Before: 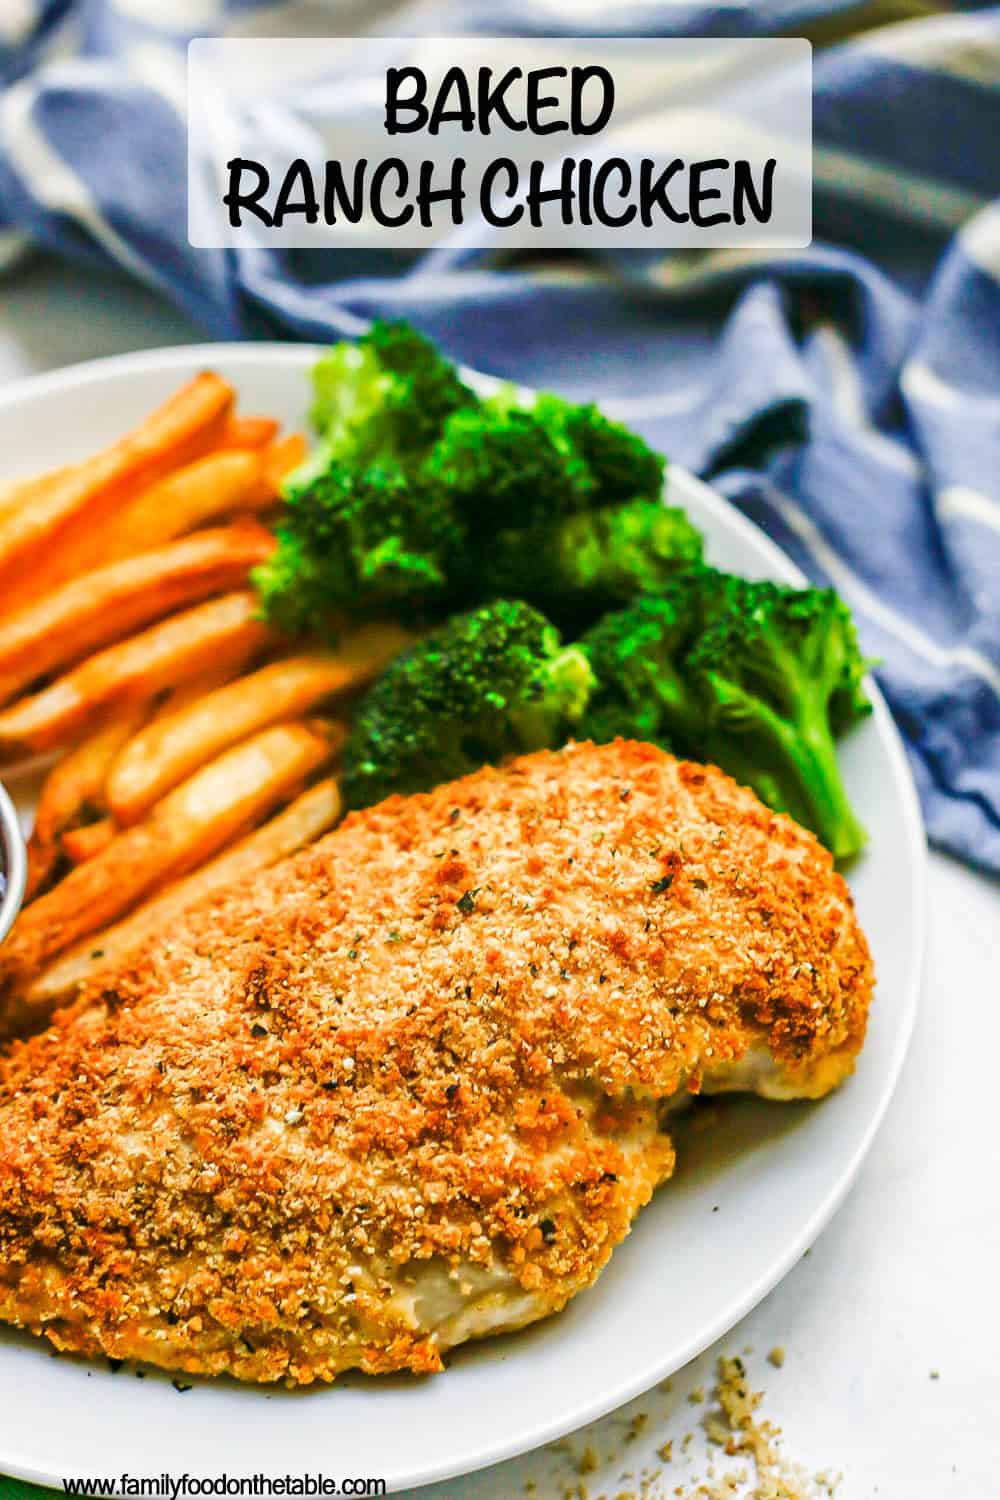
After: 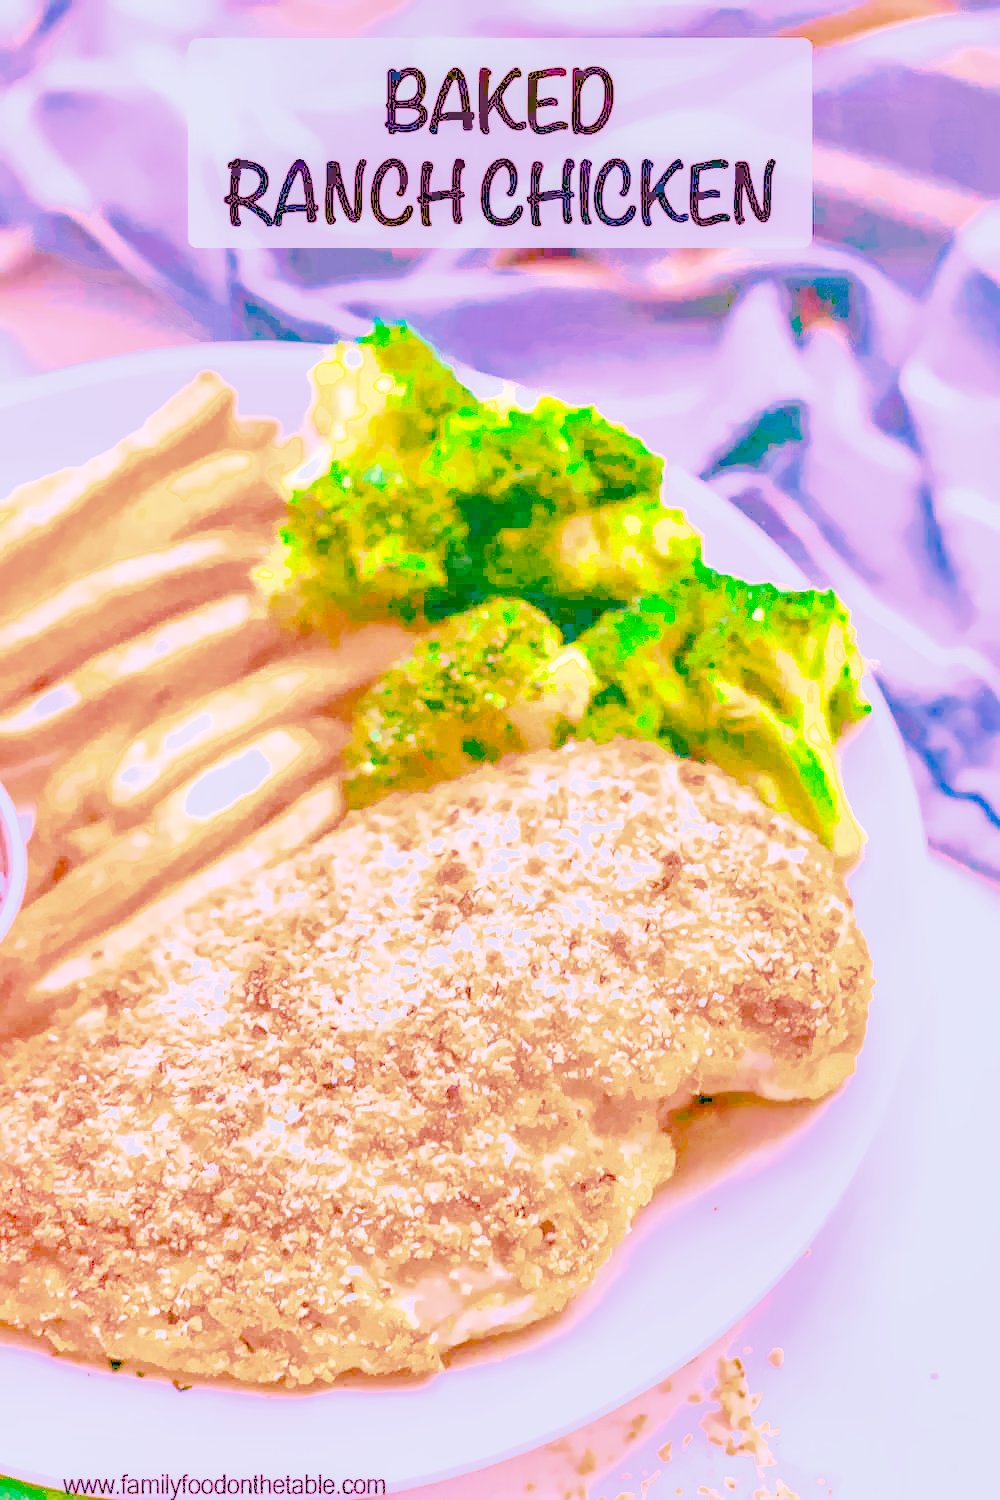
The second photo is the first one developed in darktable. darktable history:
local contrast: on, module defaults
color calibration: illuminant as shot in camera, x 0.358, y 0.373, temperature 4628.91 K
color balance rgb: linear chroma grading › shadows 10%, linear chroma grading › highlights 10%, linear chroma grading › global chroma 15%, linear chroma grading › mid-tones 15%, perceptual saturation grading › global saturation 40%, perceptual saturation grading › highlights -25%, perceptual saturation grading › mid-tones 35%, perceptual saturation grading › shadows 35%, perceptual brilliance grading › global brilliance 11.29%, global vibrance 11.29%
denoise (profiled): preserve shadows 1.52, scattering 0.002, a [-1, 0, 0], compensate highlight preservation false
exposure: black level correction 0, exposure 1.675 EV, compensate exposure bias true, compensate highlight preservation false
haze removal: compatibility mode true, adaptive false
highlight reconstruction: on, module defaults
hot pixels: on, module defaults
lens correction: scale 1, crop 1, focal 16, aperture 5.6, distance 1000, camera "Canon EOS RP", lens "Canon RF 16mm F2.8 STM"
shadows and highlights: on, module defaults
white balance: red 2.229, blue 1.46
tone equalizer: on, module defaults
velvia: on, module defaults
filmic rgb: black relative exposure -3.21 EV, white relative exposure 7.02 EV, hardness 1.46, contrast 1.35
